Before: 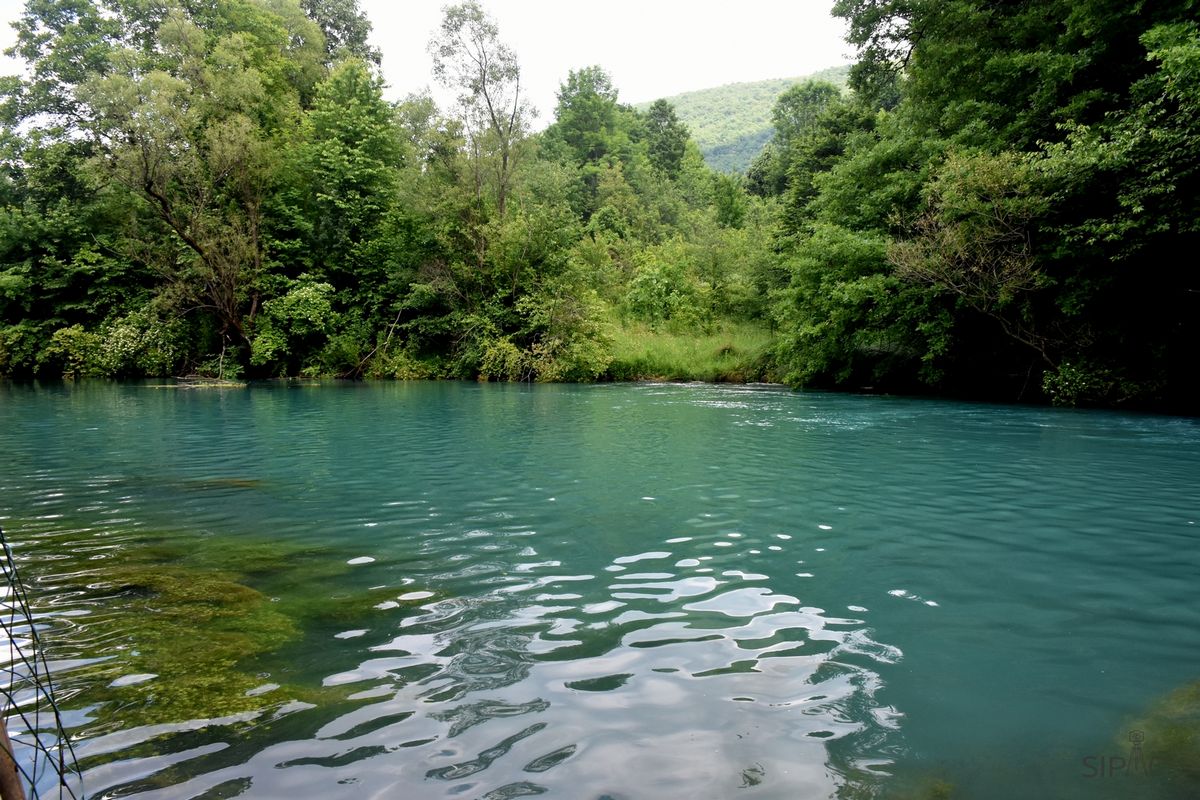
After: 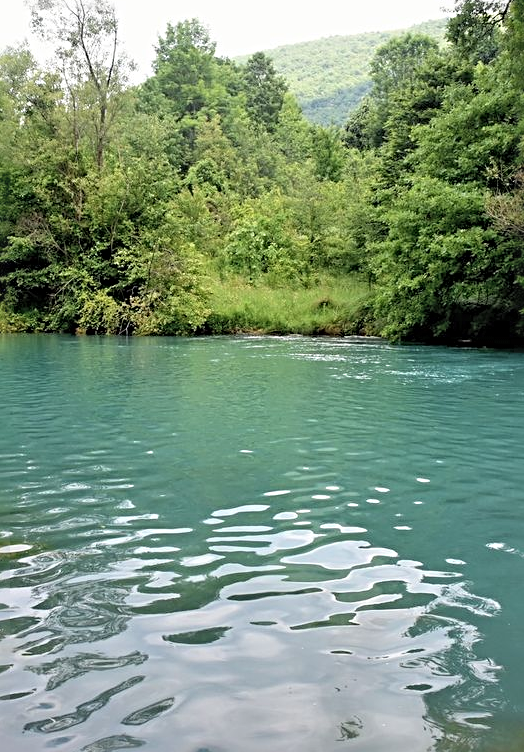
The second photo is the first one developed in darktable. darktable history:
crop: left 33.54%, top 5.931%, right 22.781%
contrast brightness saturation: brightness 0.15
sharpen: radius 3.969
